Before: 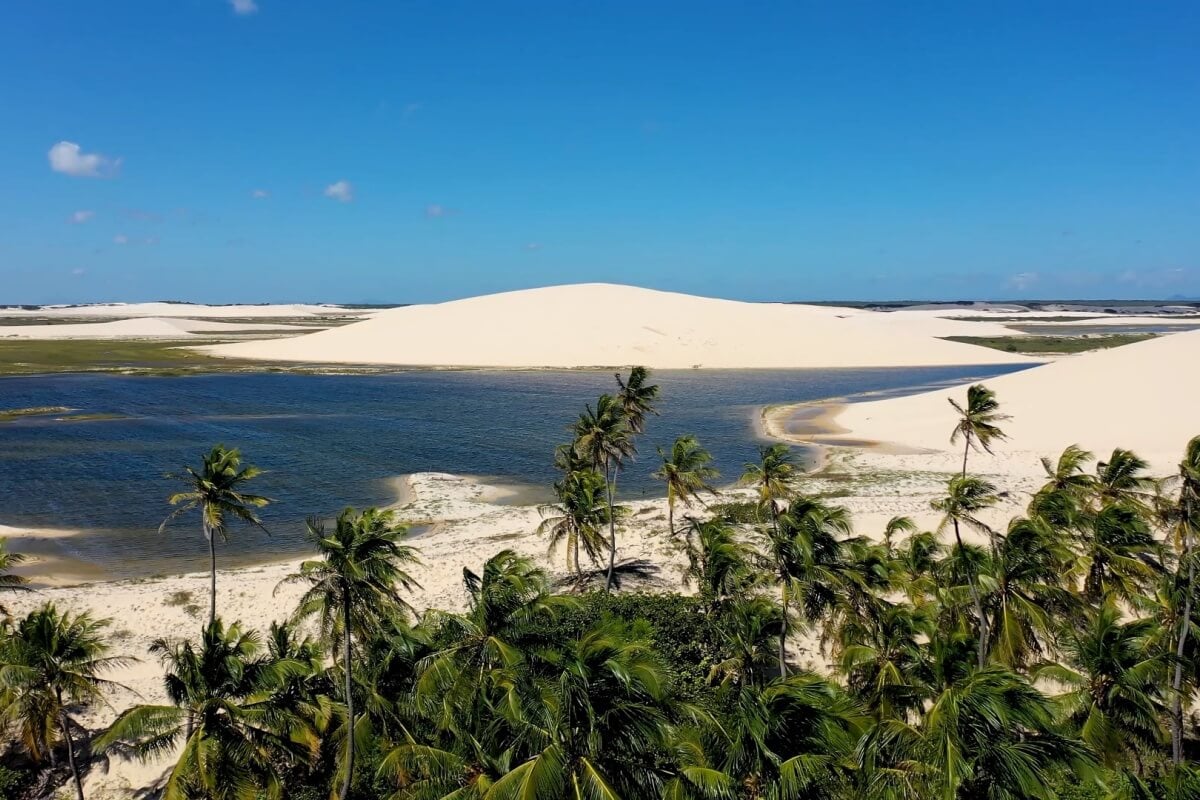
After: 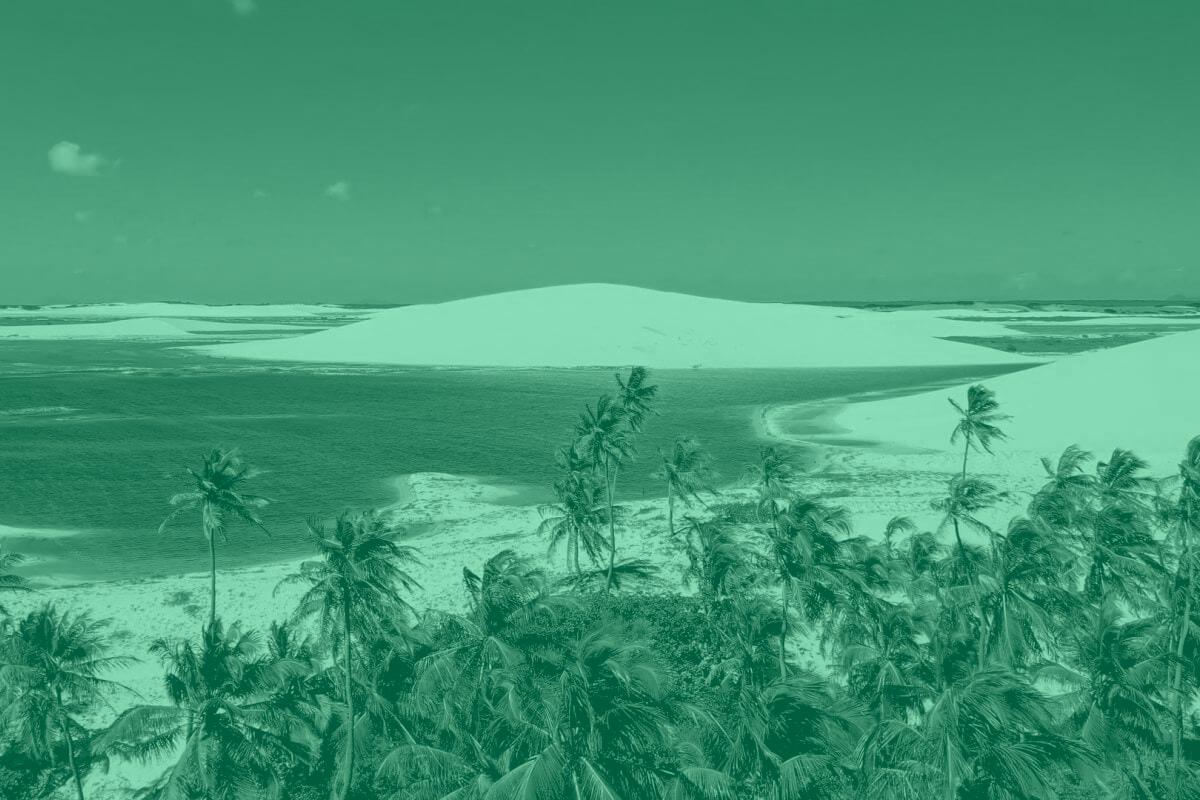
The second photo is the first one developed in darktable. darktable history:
local contrast: highlights 99%, shadows 86%, detail 160%, midtone range 0.2
colorize: hue 147.6°, saturation 65%, lightness 21.64%
color balance rgb: shadows fall-off 101%, linear chroma grading › mid-tones 7.63%, perceptual saturation grading › mid-tones 11.68%, mask middle-gray fulcrum 22.45%, global vibrance 10.11%, saturation formula JzAzBz (2021)
color zones: curves: ch0 [(0, 0.5) (0.125, 0.4) (0.25, 0.5) (0.375, 0.4) (0.5, 0.4) (0.625, 0.35) (0.75, 0.35) (0.875, 0.5)]; ch1 [(0, 0.35) (0.125, 0.45) (0.25, 0.35) (0.375, 0.35) (0.5, 0.35) (0.625, 0.35) (0.75, 0.45) (0.875, 0.35)]; ch2 [(0, 0.6) (0.125, 0.5) (0.25, 0.5) (0.375, 0.6) (0.5, 0.6) (0.625, 0.5) (0.75, 0.5) (0.875, 0.5)]
